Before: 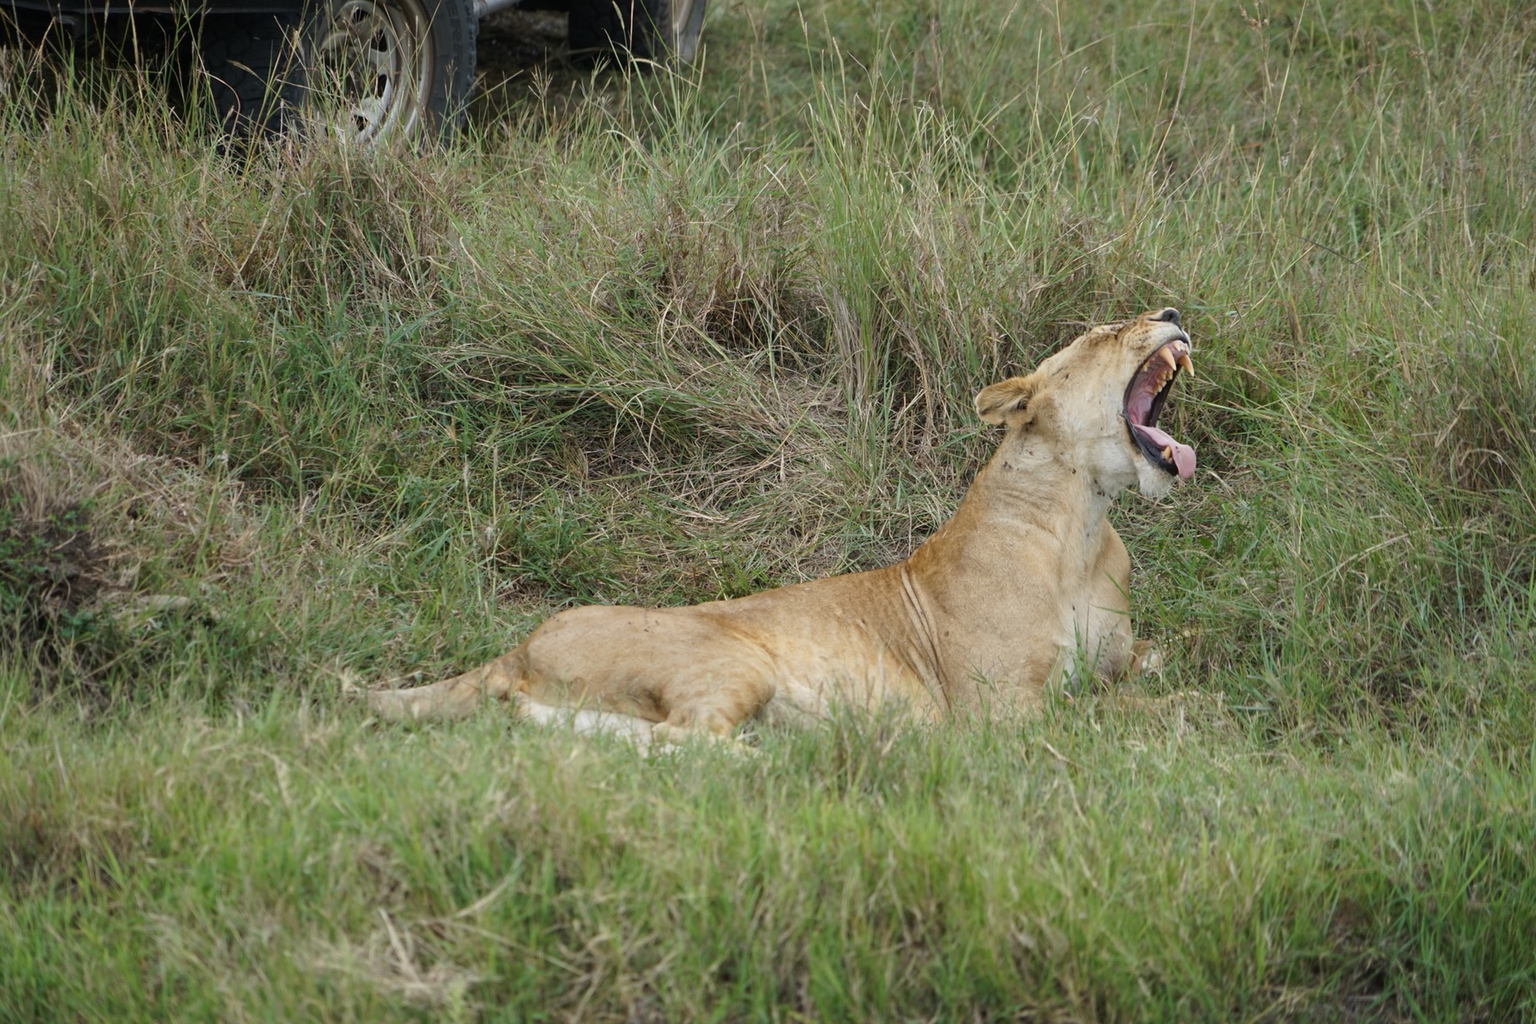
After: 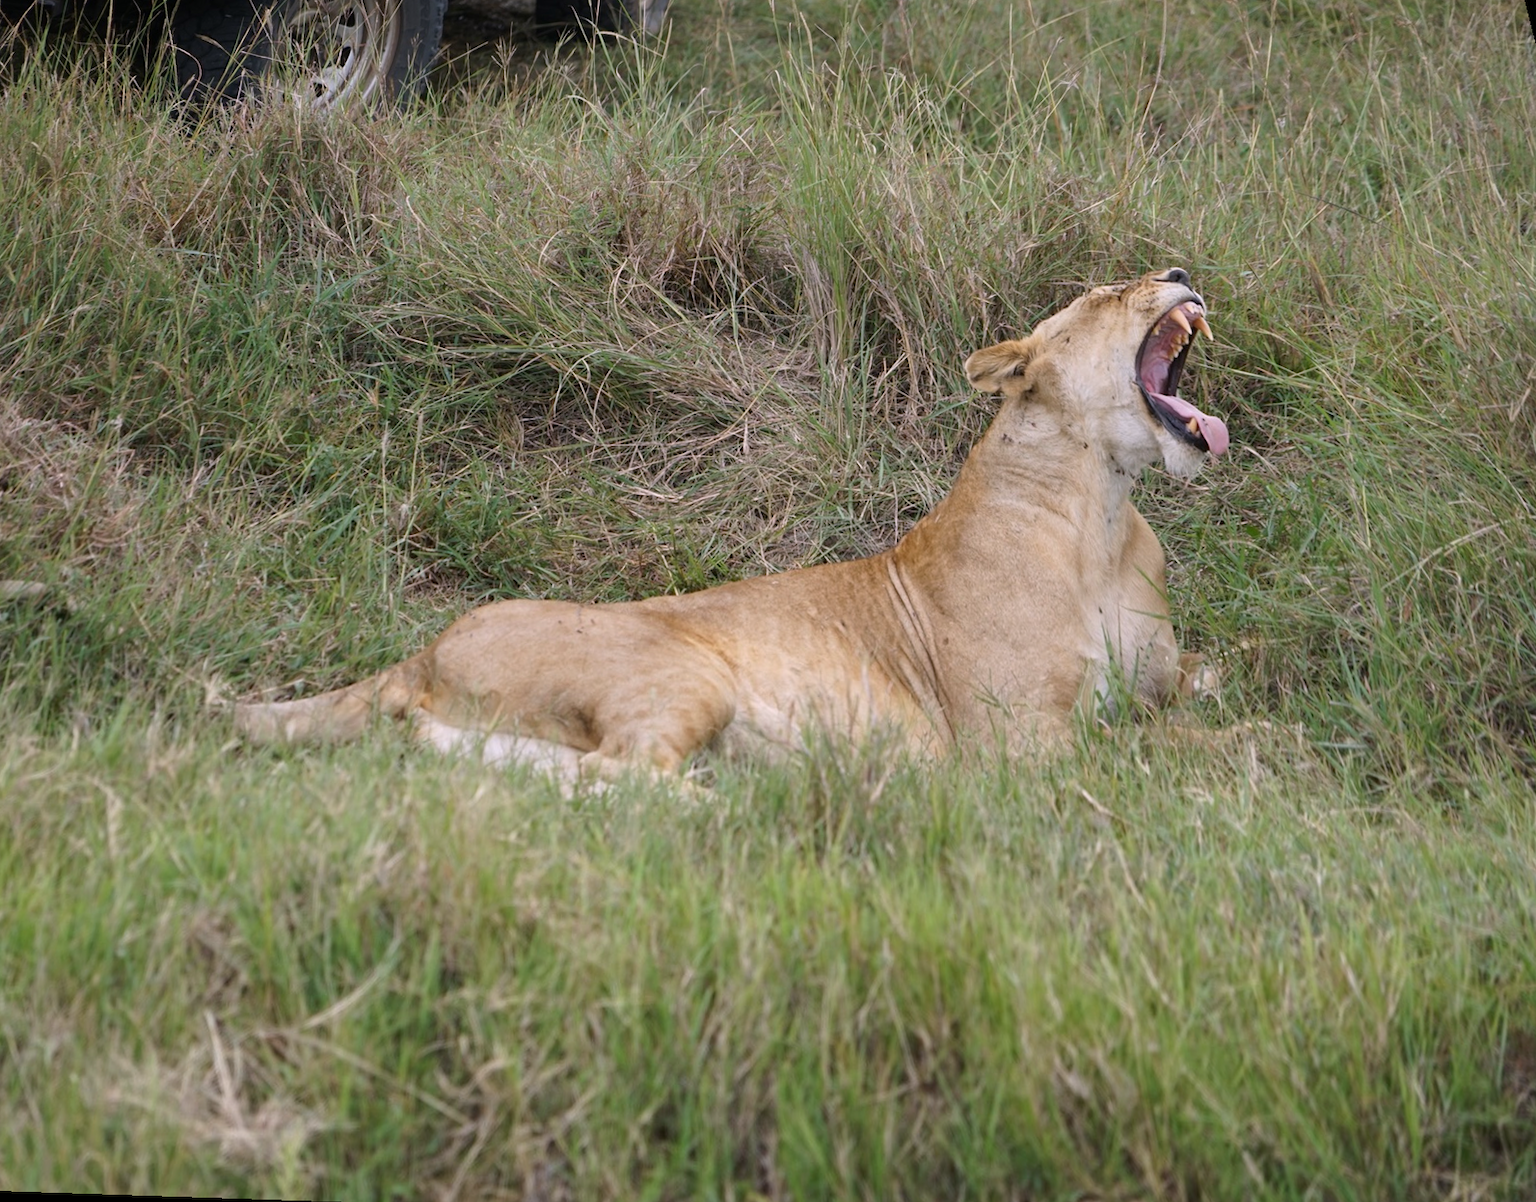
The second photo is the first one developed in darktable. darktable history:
rotate and perspective: rotation 0.72°, lens shift (vertical) -0.352, lens shift (horizontal) -0.051, crop left 0.152, crop right 0.859, crop top 0.019, crop bottom 0.964
white balance: red 1.05, blue 1.072
